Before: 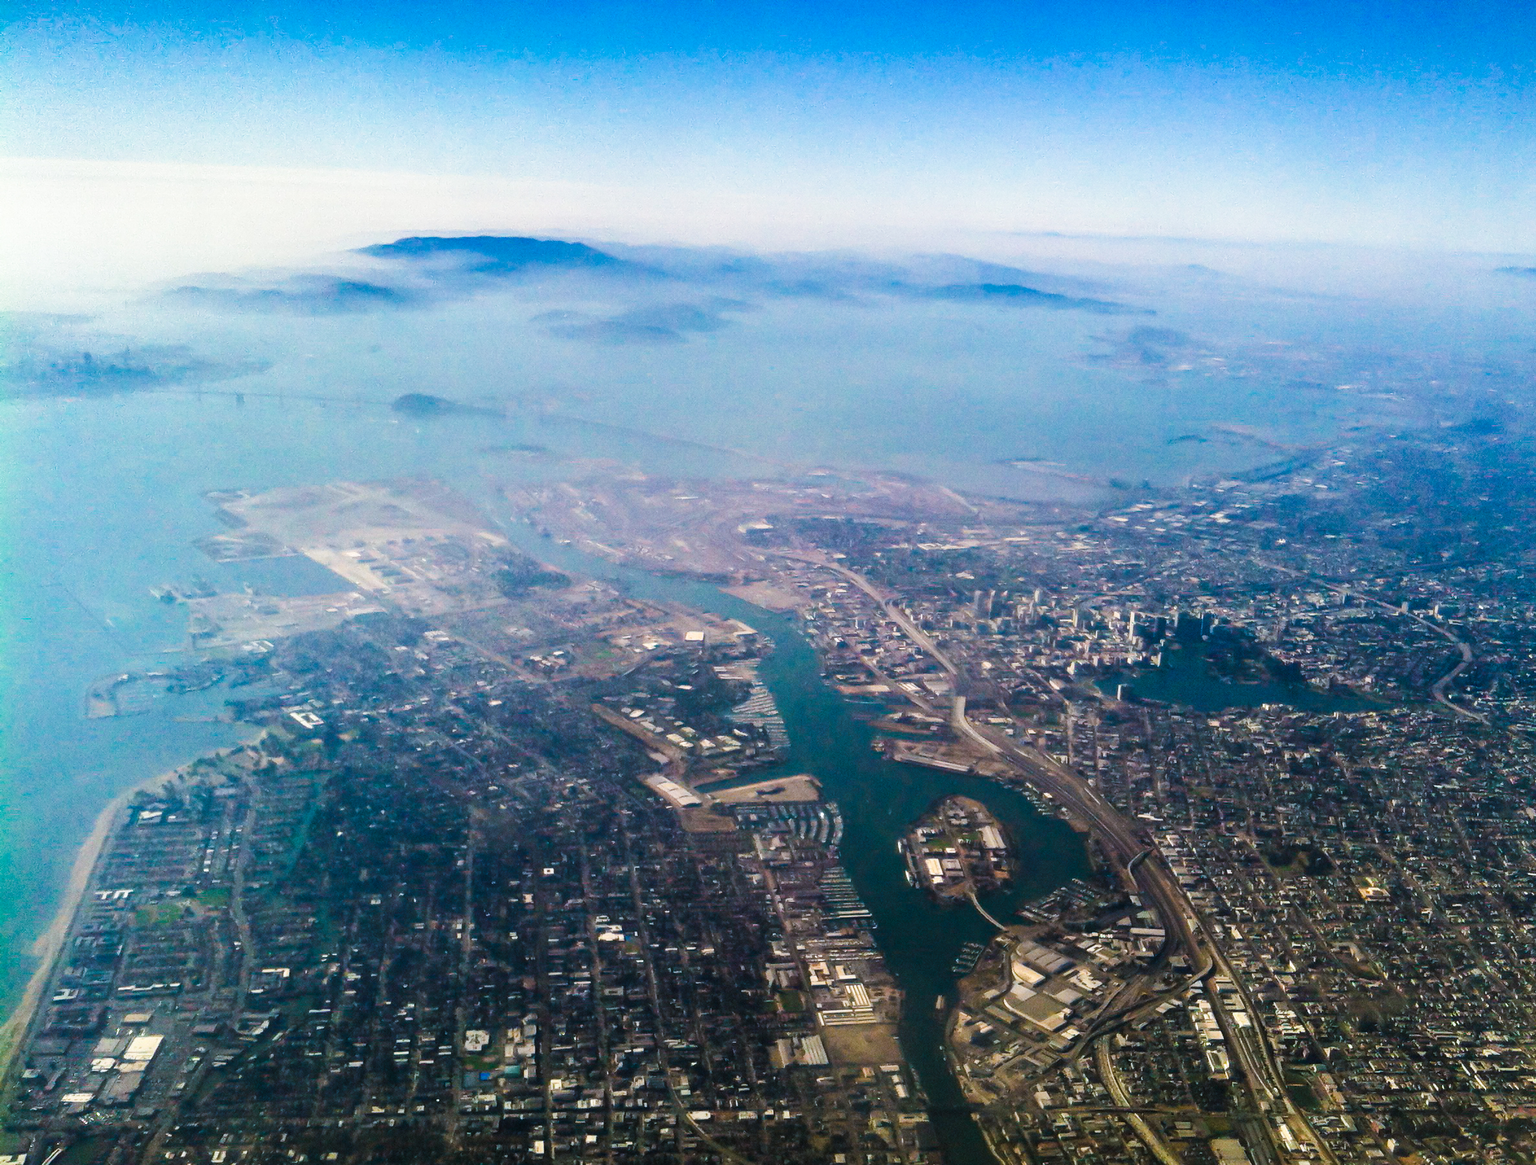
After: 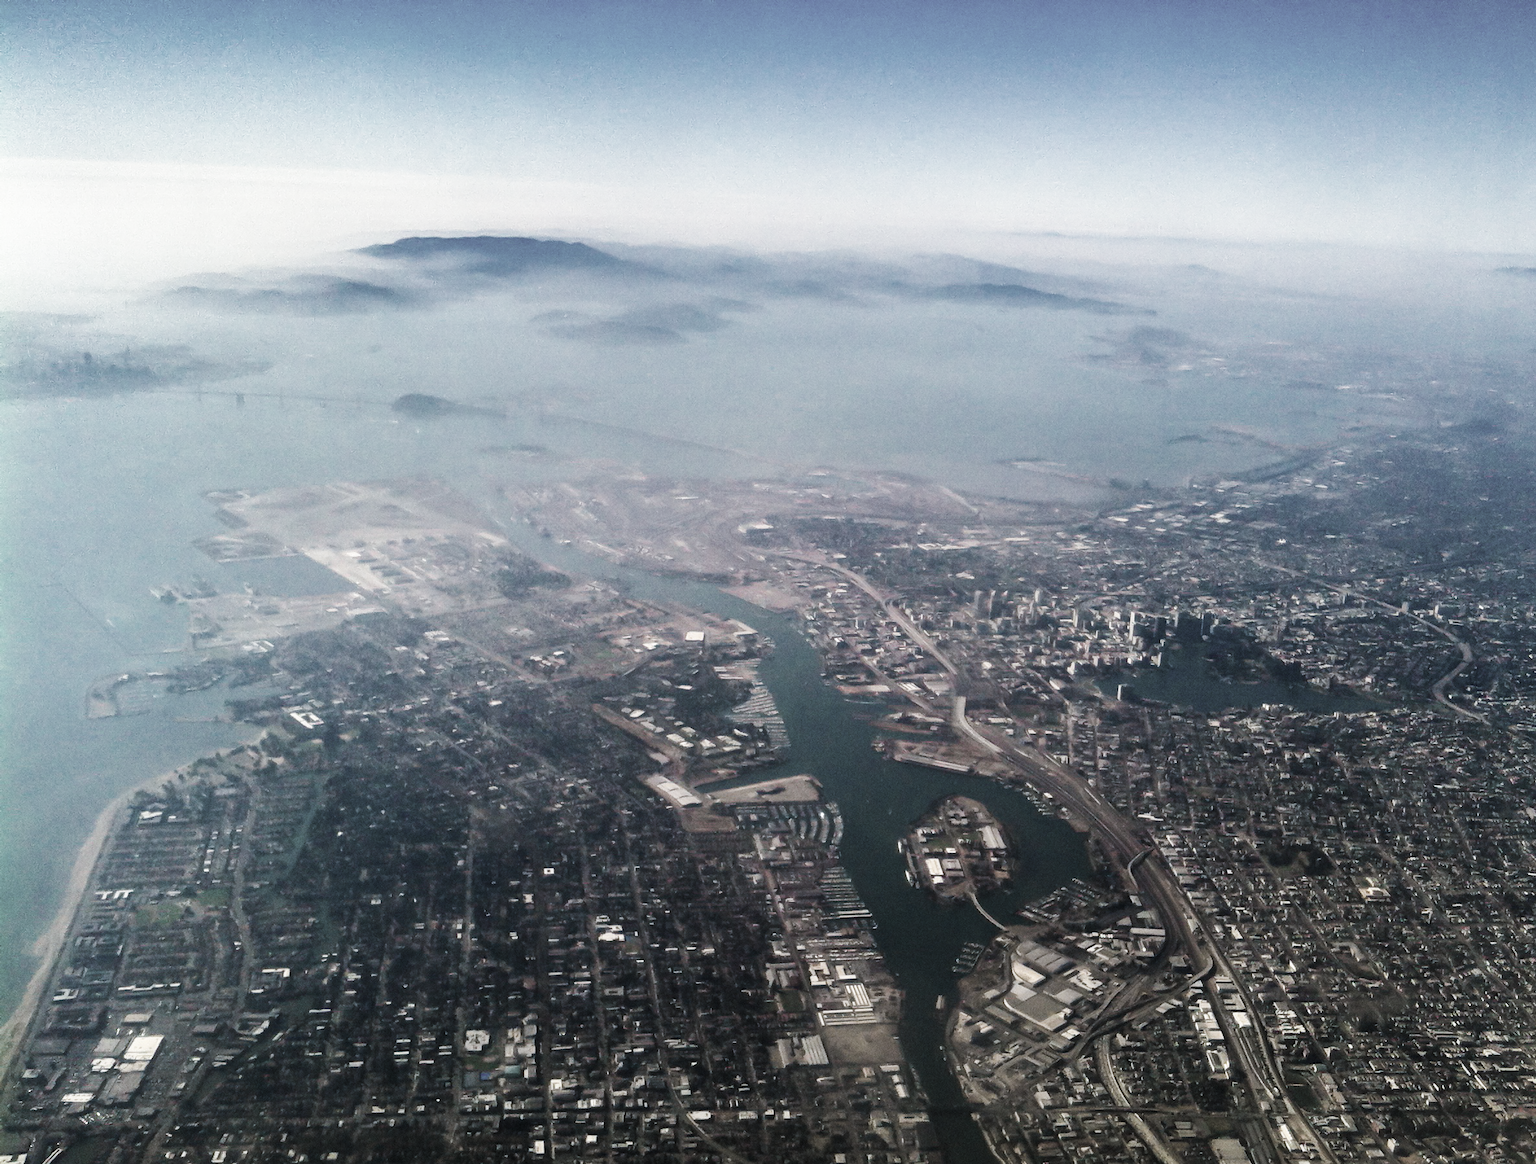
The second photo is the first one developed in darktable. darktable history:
tone equalizer: on, module defaults
color zones: curves: ch1 [(0, 0.34) (0.143, 0.164) (0.286, 0.152) (0.429, 0.176) (0.571, 0.173) (0.714, 0.188) (0.857, 0.199) (1, 0.34)]
